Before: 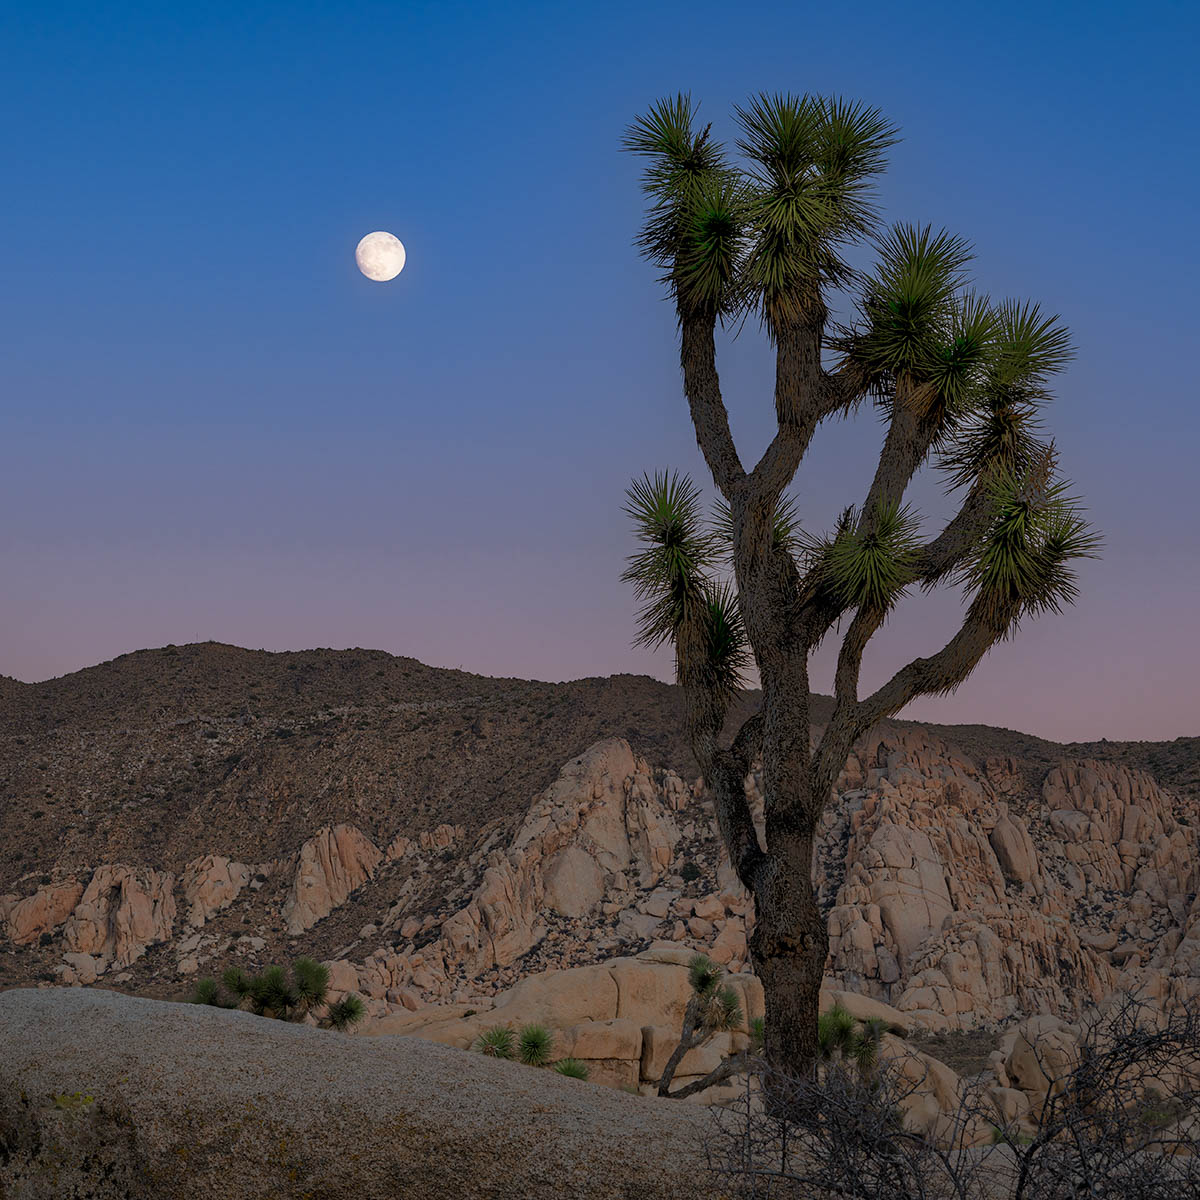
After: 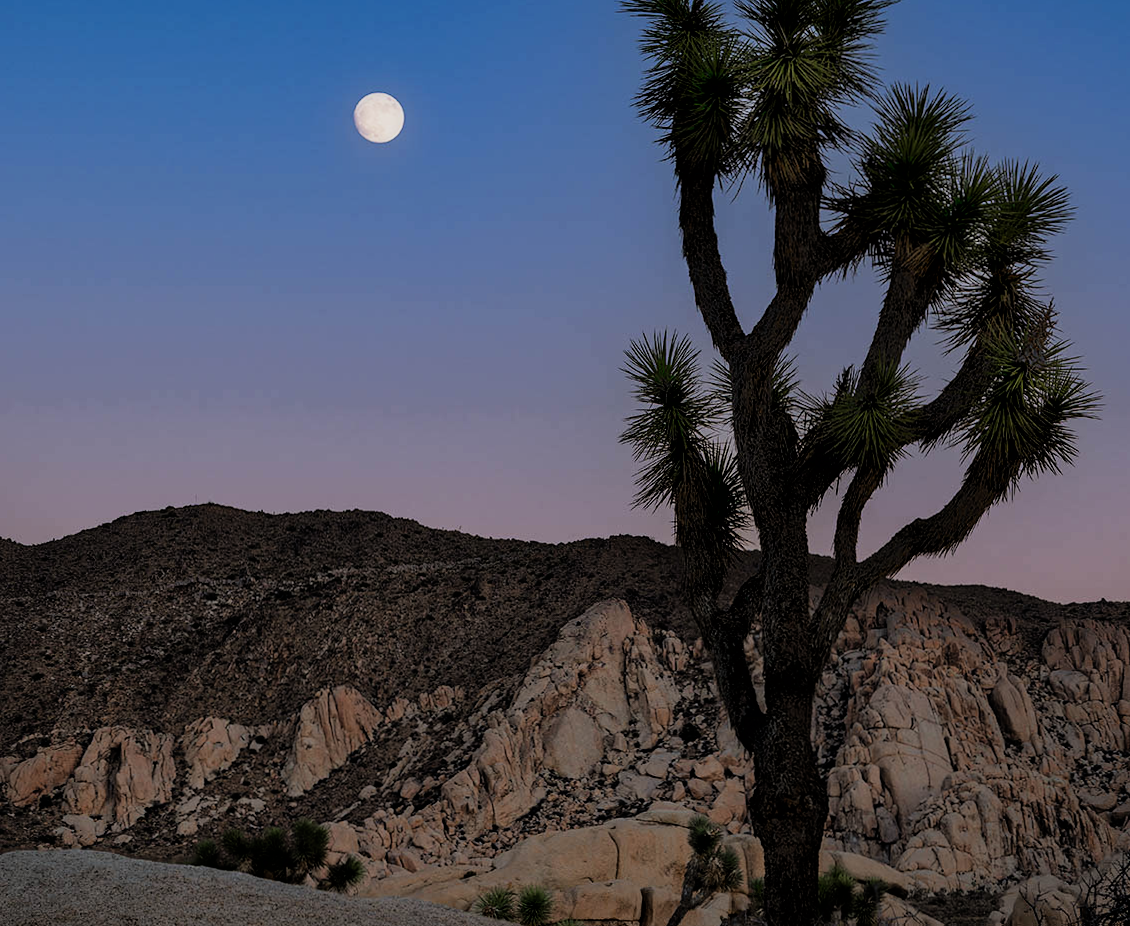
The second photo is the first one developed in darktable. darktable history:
crop and rotate: angle 0.1°, top 11.542%, right 5.669%, bottom 11.14%
filmic rgb: black relative exposure -5.01 EV, white relative exposure 3.97 EV, threshold 5.94 EV, hardness 2.89, contrast 1.3, highlights saturation mix -11.12%, enable highlight reconstruction true
